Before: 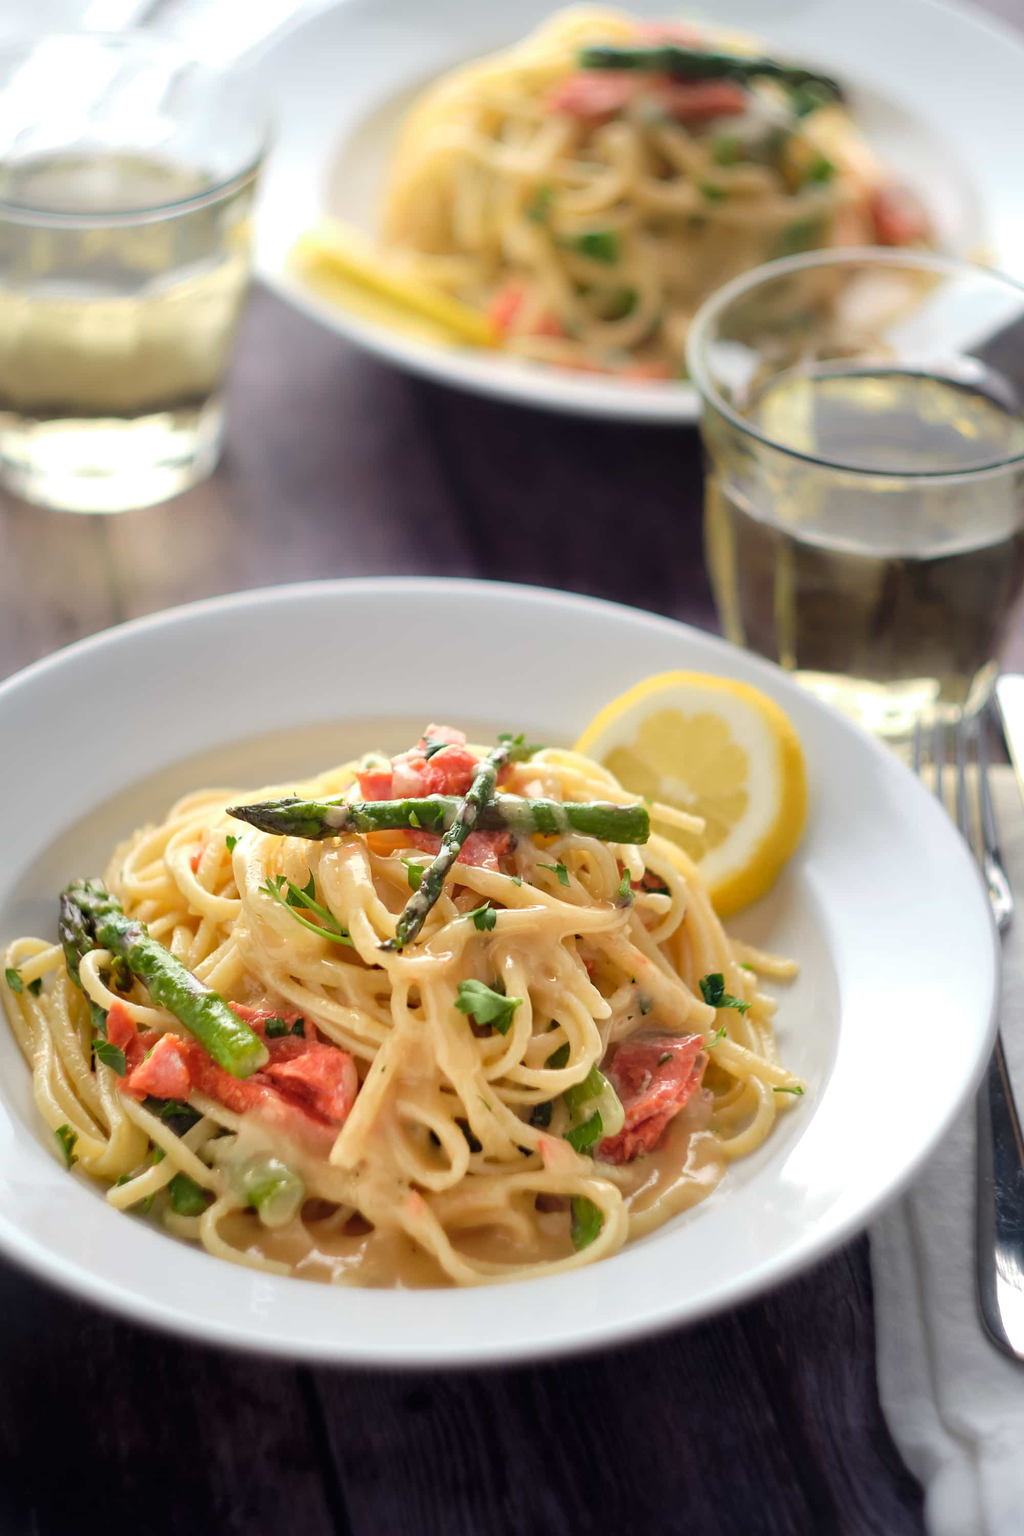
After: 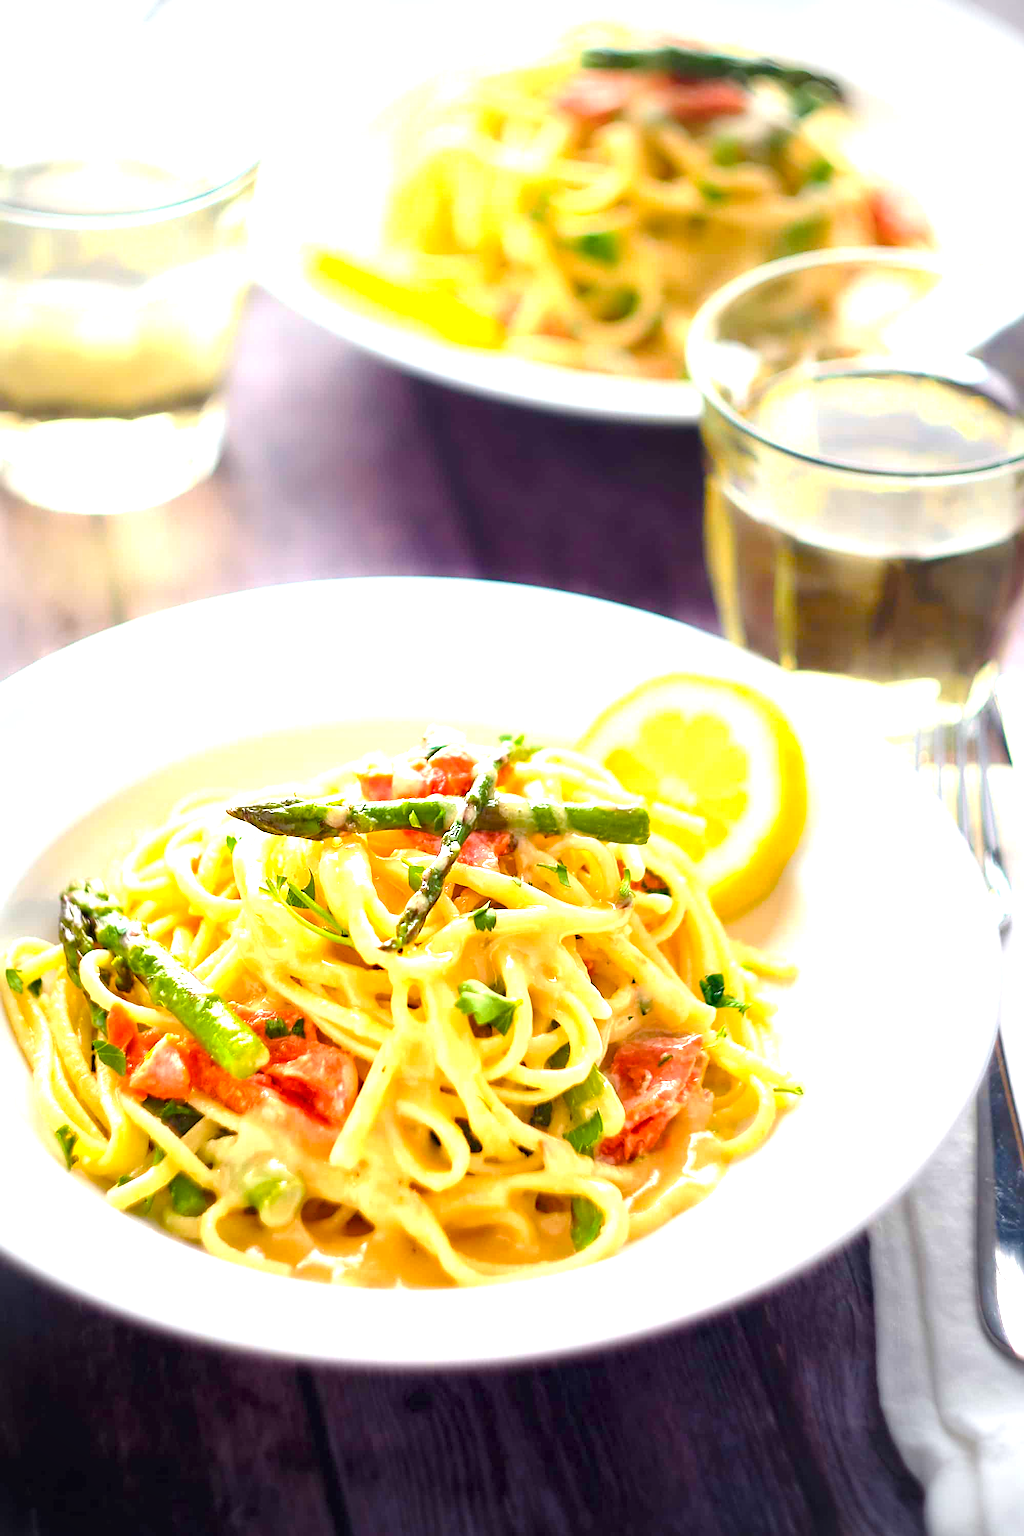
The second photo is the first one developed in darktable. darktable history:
exposure: black level correction 0, exposure 1.392 EV, compensate exposure bias true, compensate highlight preservation false
vignetting: brightness -0.575
color balance rgb: perceptual saturation grading › global saturation 45.664%, perceptual saturation grading › highlights -25.724%, perceptual saturation grading › shadows 50.106%, global vibrance 20%
sharpen: on, module defaults
